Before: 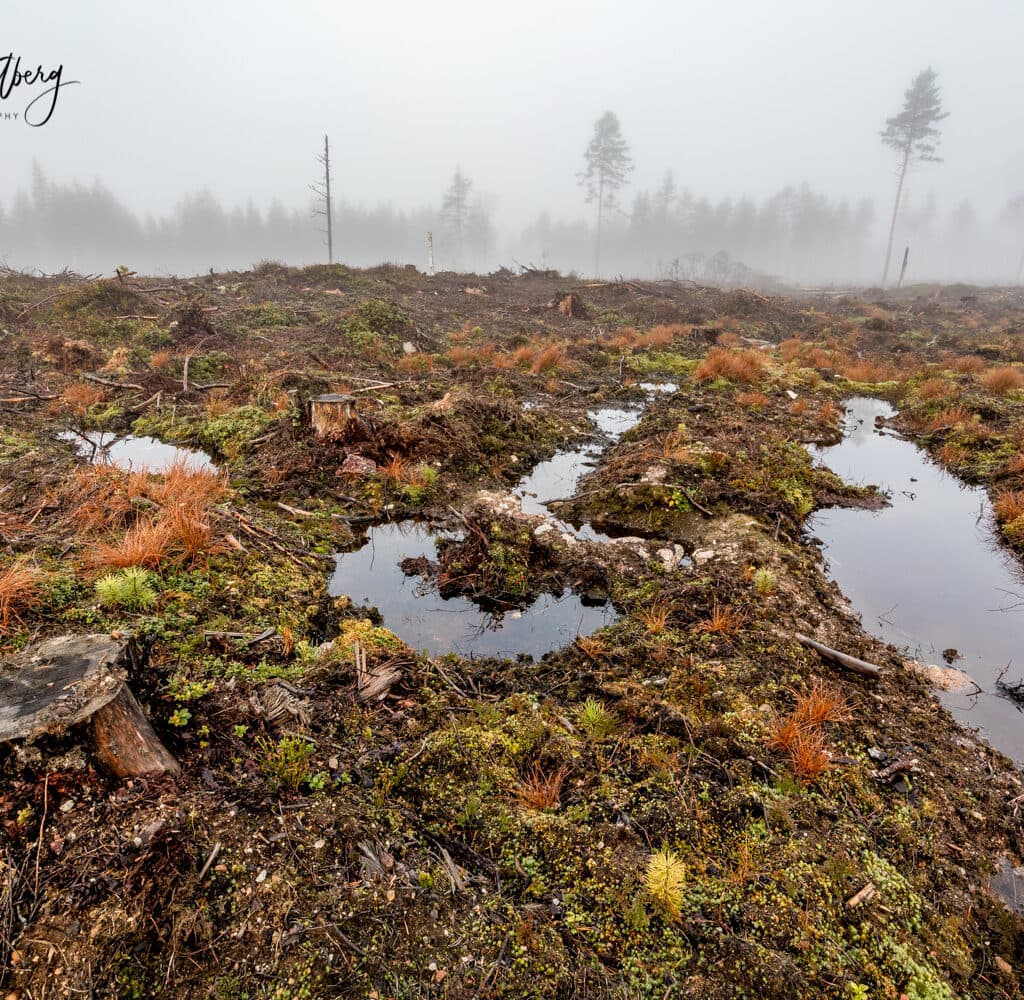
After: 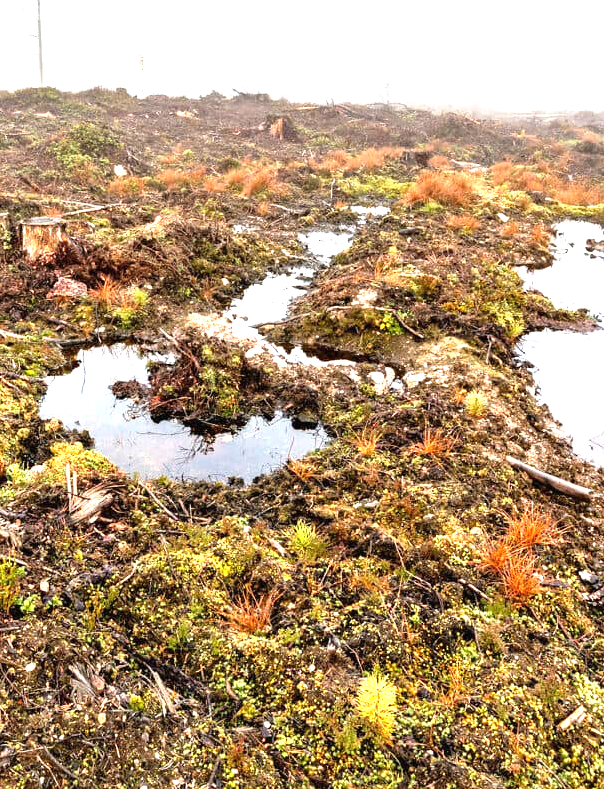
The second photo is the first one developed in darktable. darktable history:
exposure: black level correction 0, exposure 1.474 EV, compensate exposure bias true, compensate highlight preservation false
crop and rotate: left 28.307%, top 17.761%, right 12.697%, bottom 3.307%
